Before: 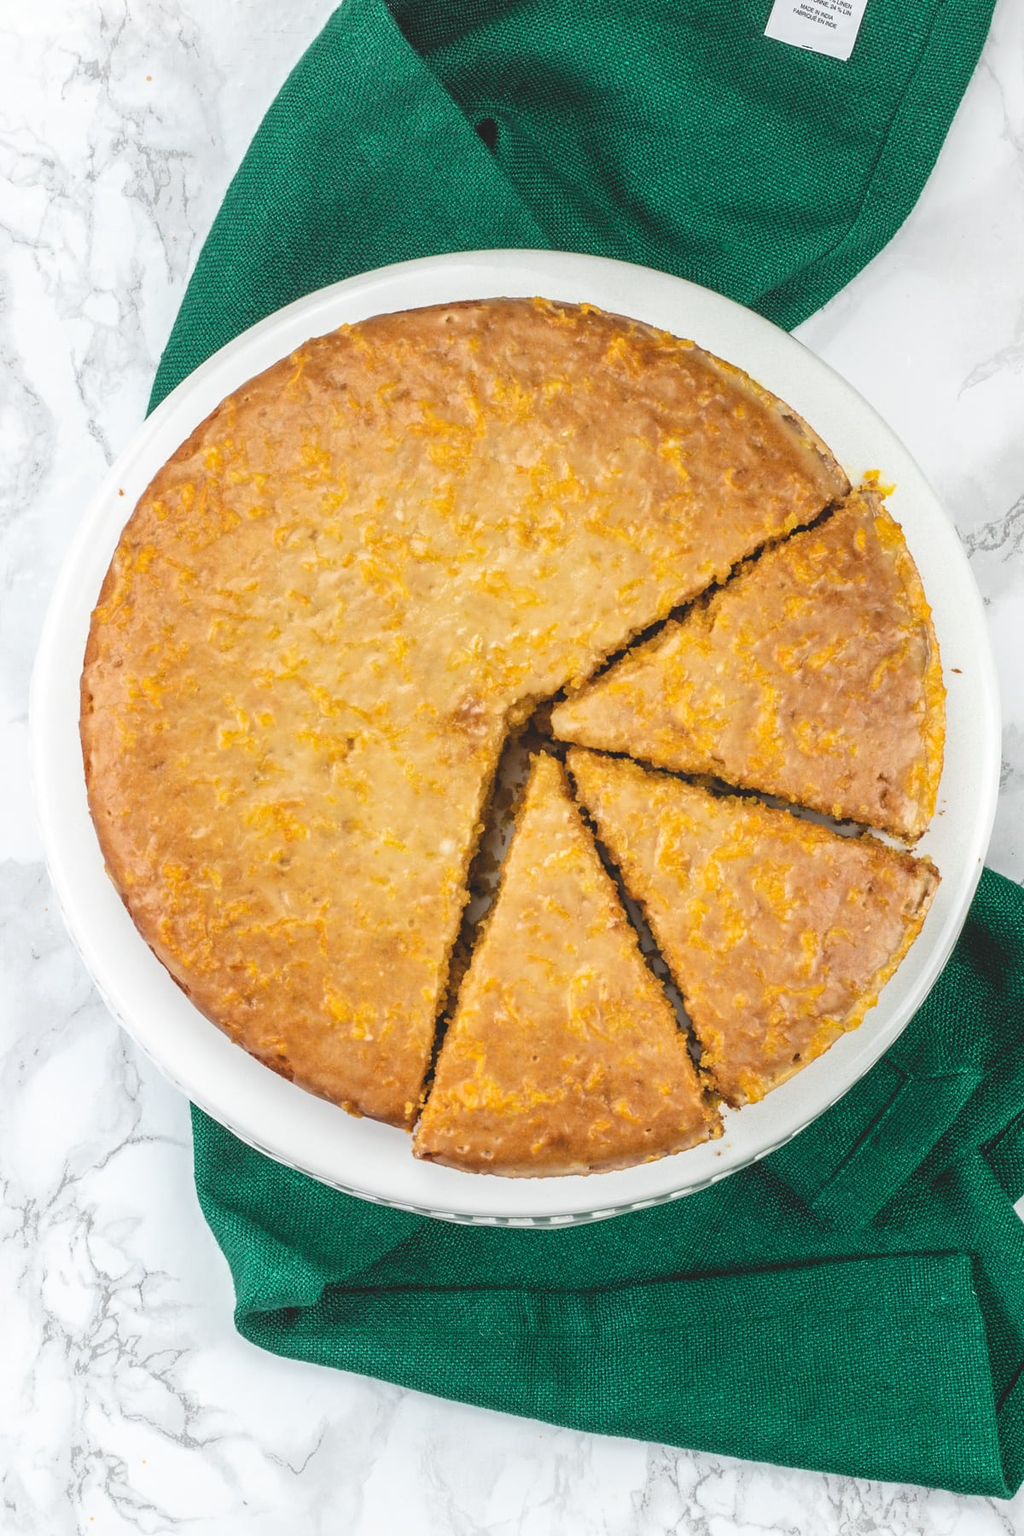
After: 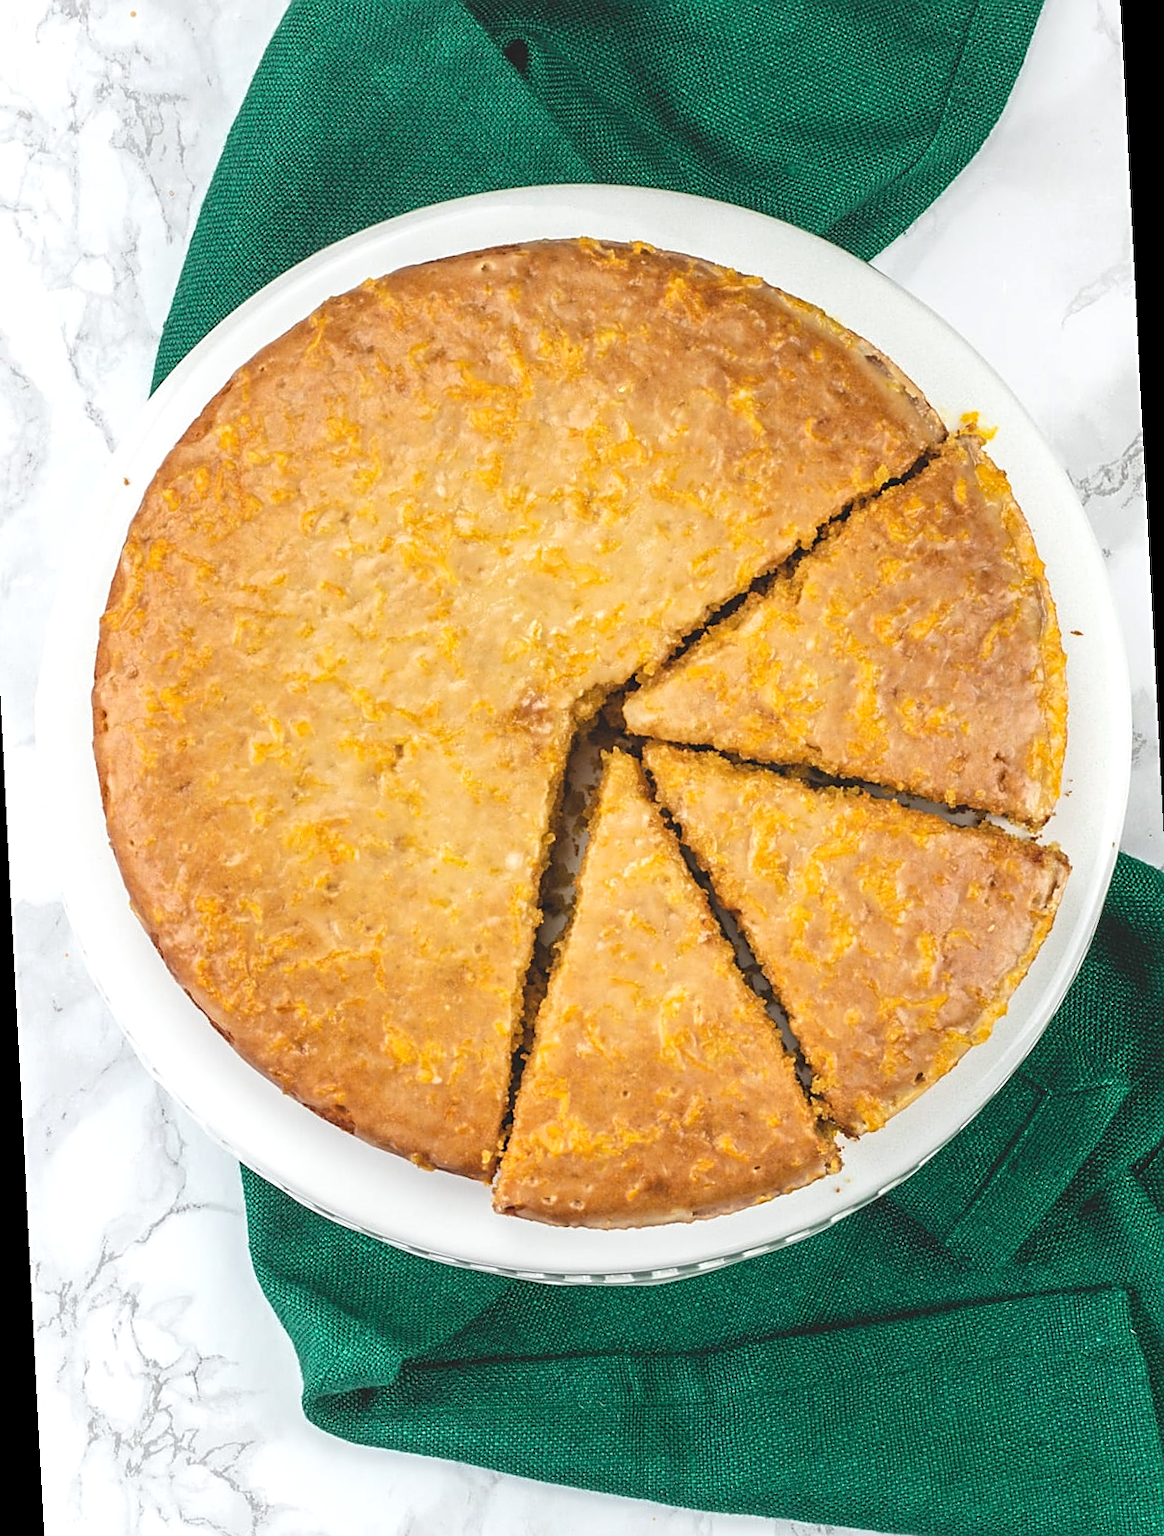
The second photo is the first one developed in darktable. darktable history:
sharpen: on, module defaults
rotate and perspective: rotation -3°, crop left 0.031, crop right 0.968, crop top 0.07, crop bottom 0.93
exposure: exposure 0.128 EV, compensate highlight preservation false
